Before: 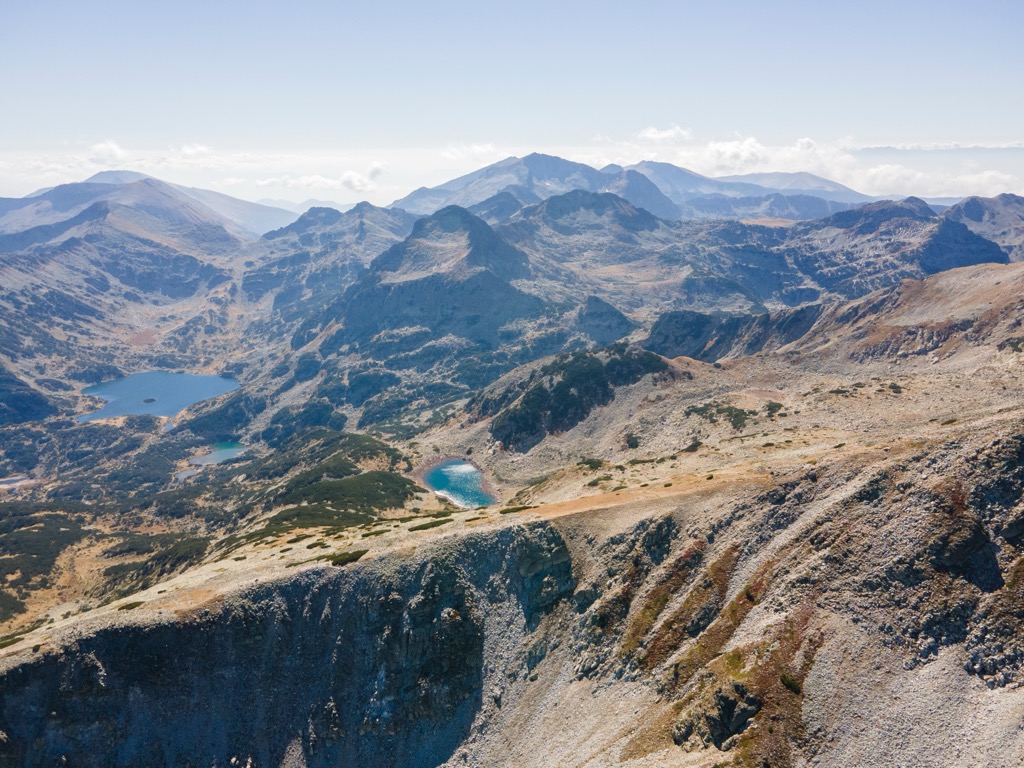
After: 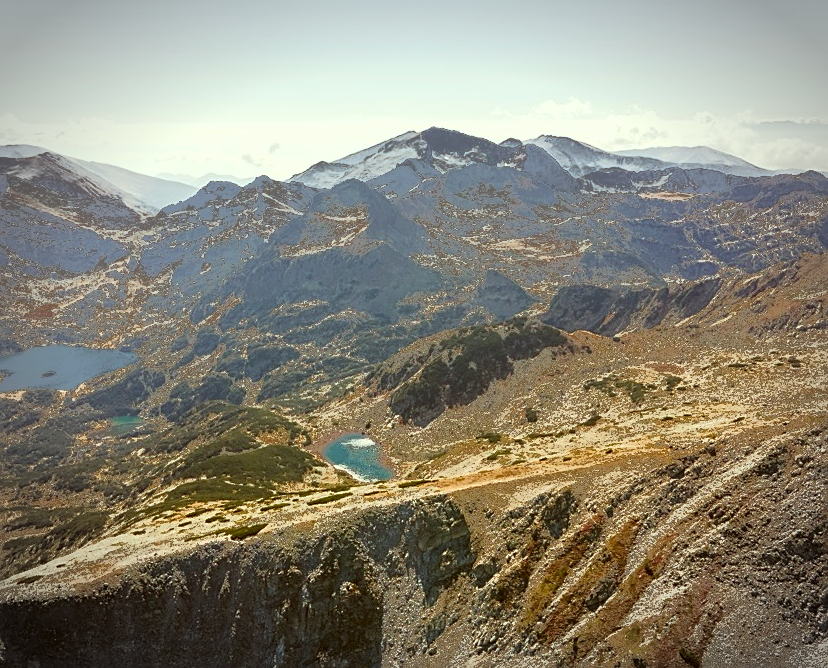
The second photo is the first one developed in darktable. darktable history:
fill light: exposure -0.73 EV, center 0.69, width 2.2
crop: left 9.929%, top 3.475%, right 9.188%, bottom 9.529%
sharpen: on, module defaults
exposure: exposure 0.217 EV, compensate highlight preservation false
vignetting: automatic ratio true
color correction: highlights a* -5.94, highlights b* 9.48, shadows a* 10.12, shadows b* 23.94
